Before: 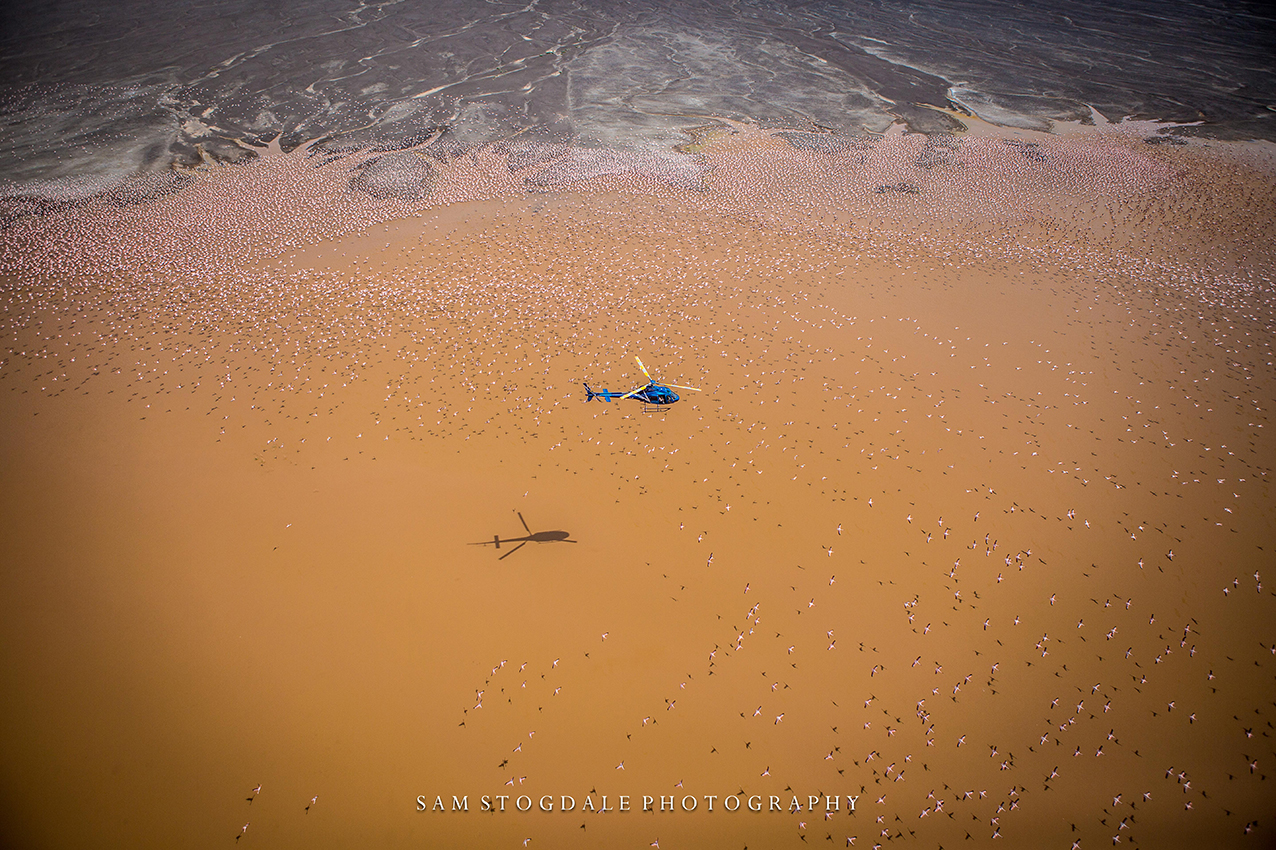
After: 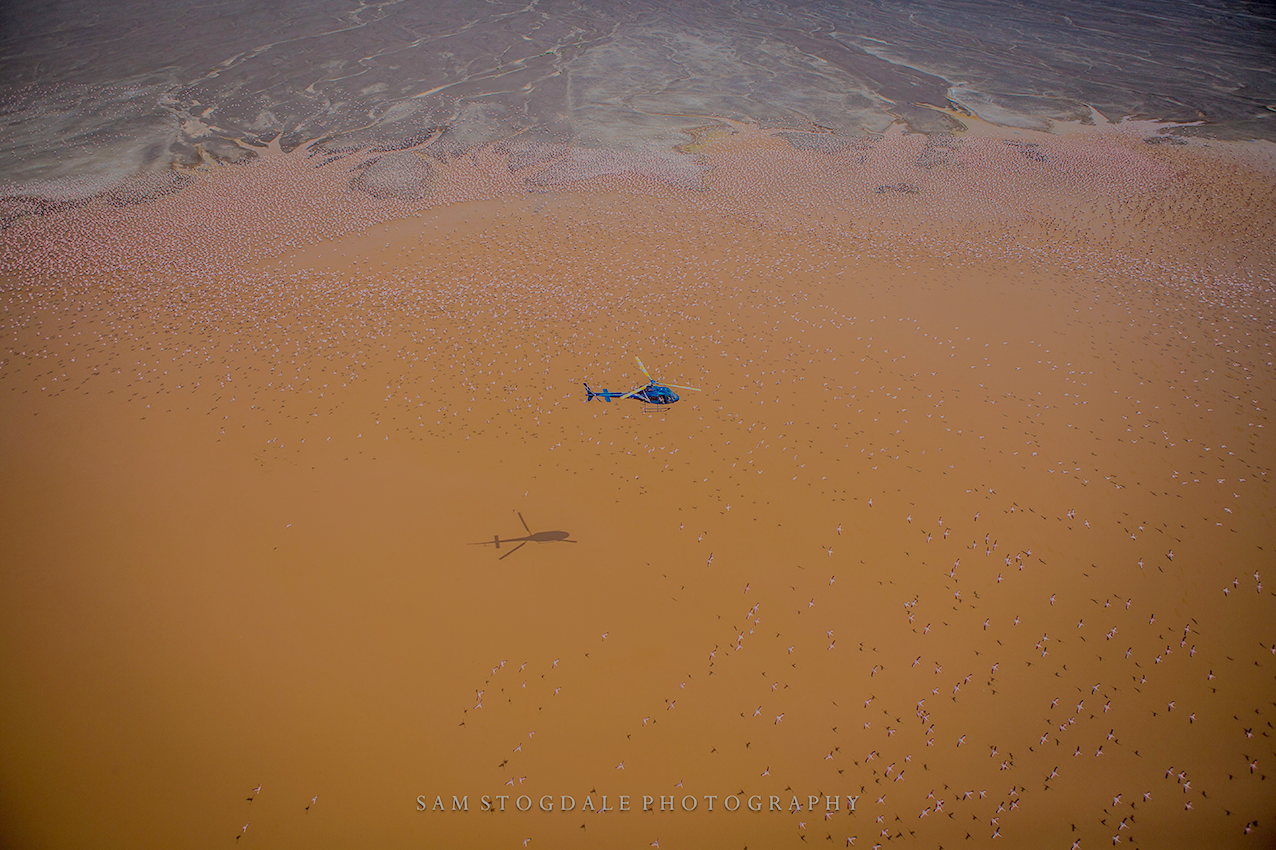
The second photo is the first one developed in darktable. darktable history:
filmic rgb: black relative exposure -16 EV, white relative exposure 7.99 EV, hardness 4.16, latitude 50.25%, contrast 0.509, add noise in highlights 0, color science v3 (2019), use custom middle-gray values true, iterations of high-quality reconstruction 0, contrast in highlights soft
